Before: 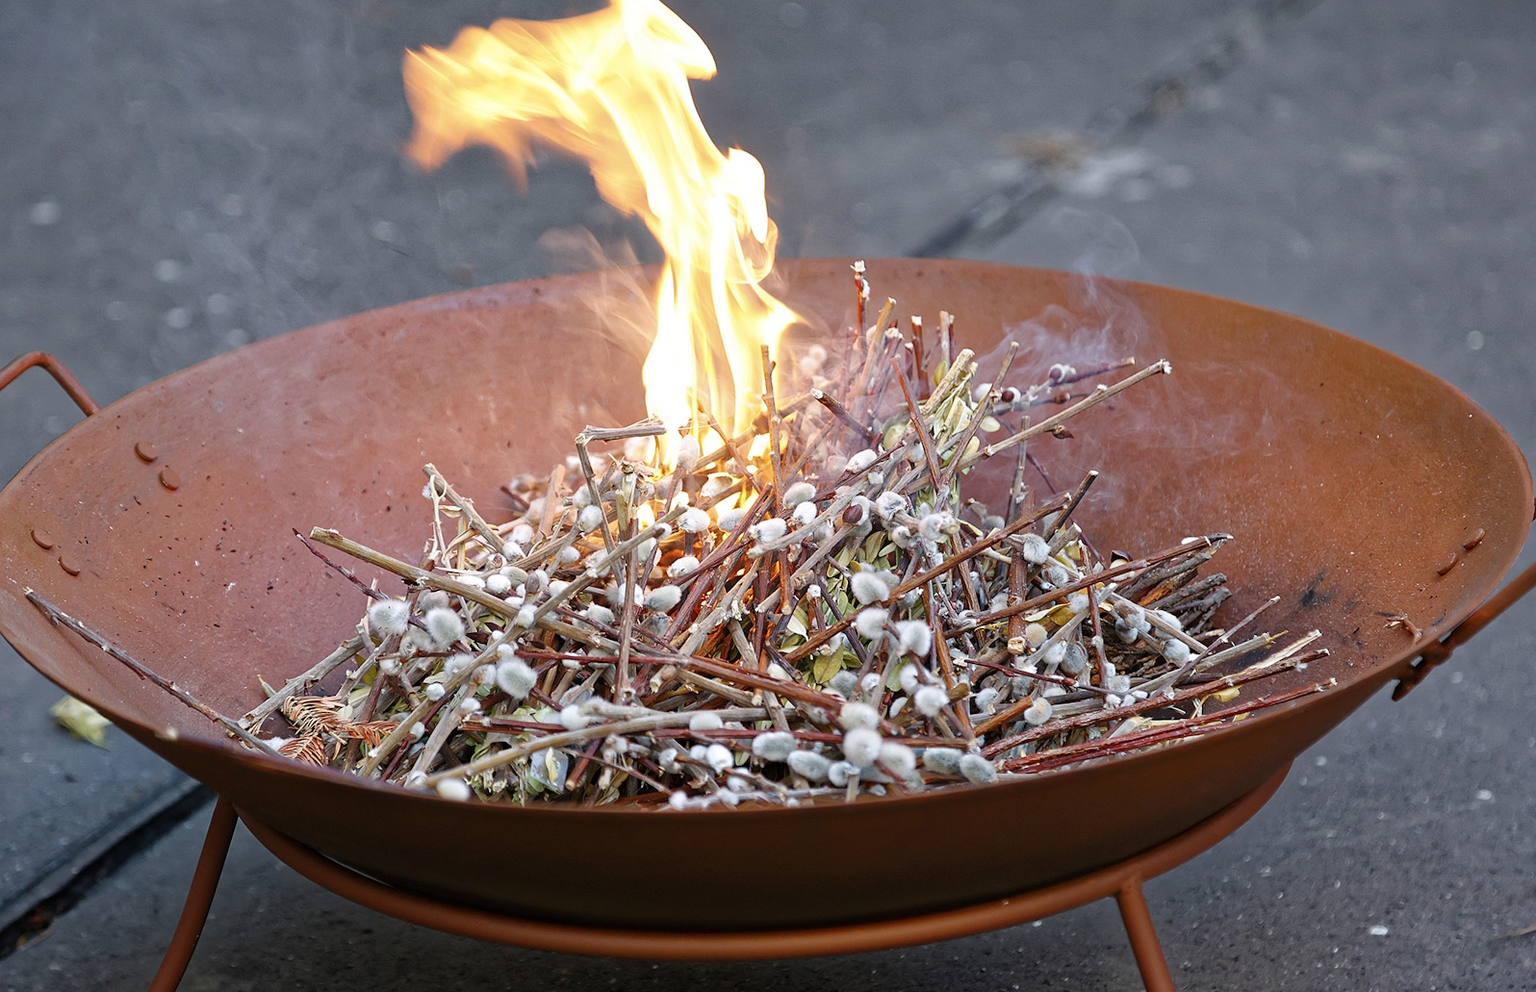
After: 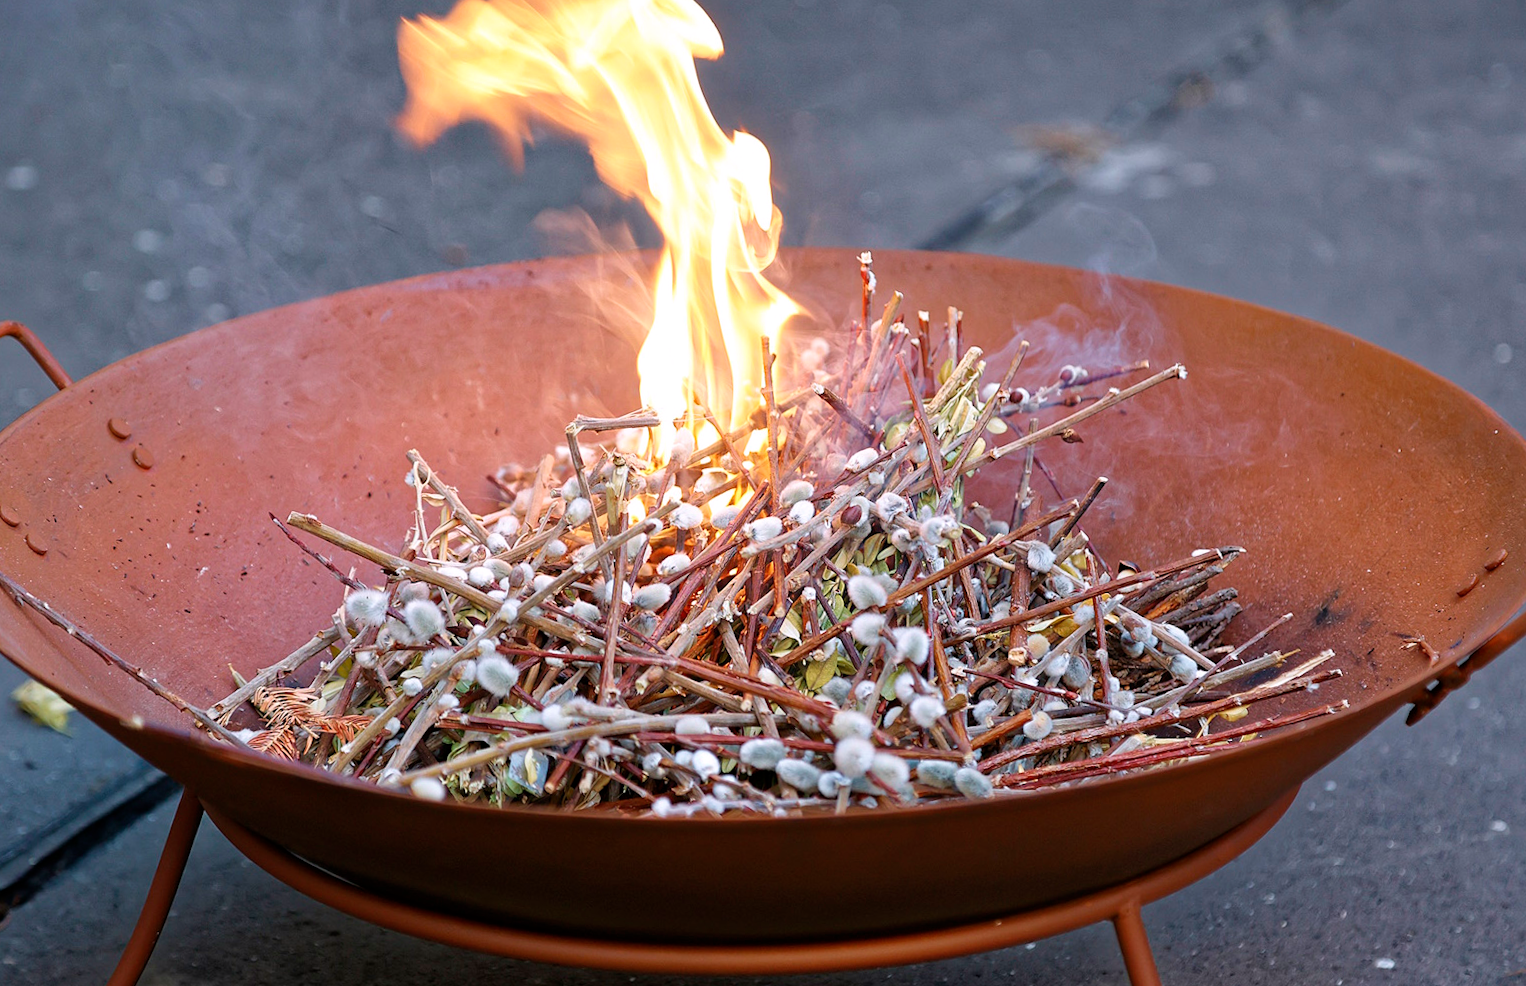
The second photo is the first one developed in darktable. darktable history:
white balance: red 1.009, blue 1.027
crop and rotate: angle -1.69°
velvia: on, module defaults
